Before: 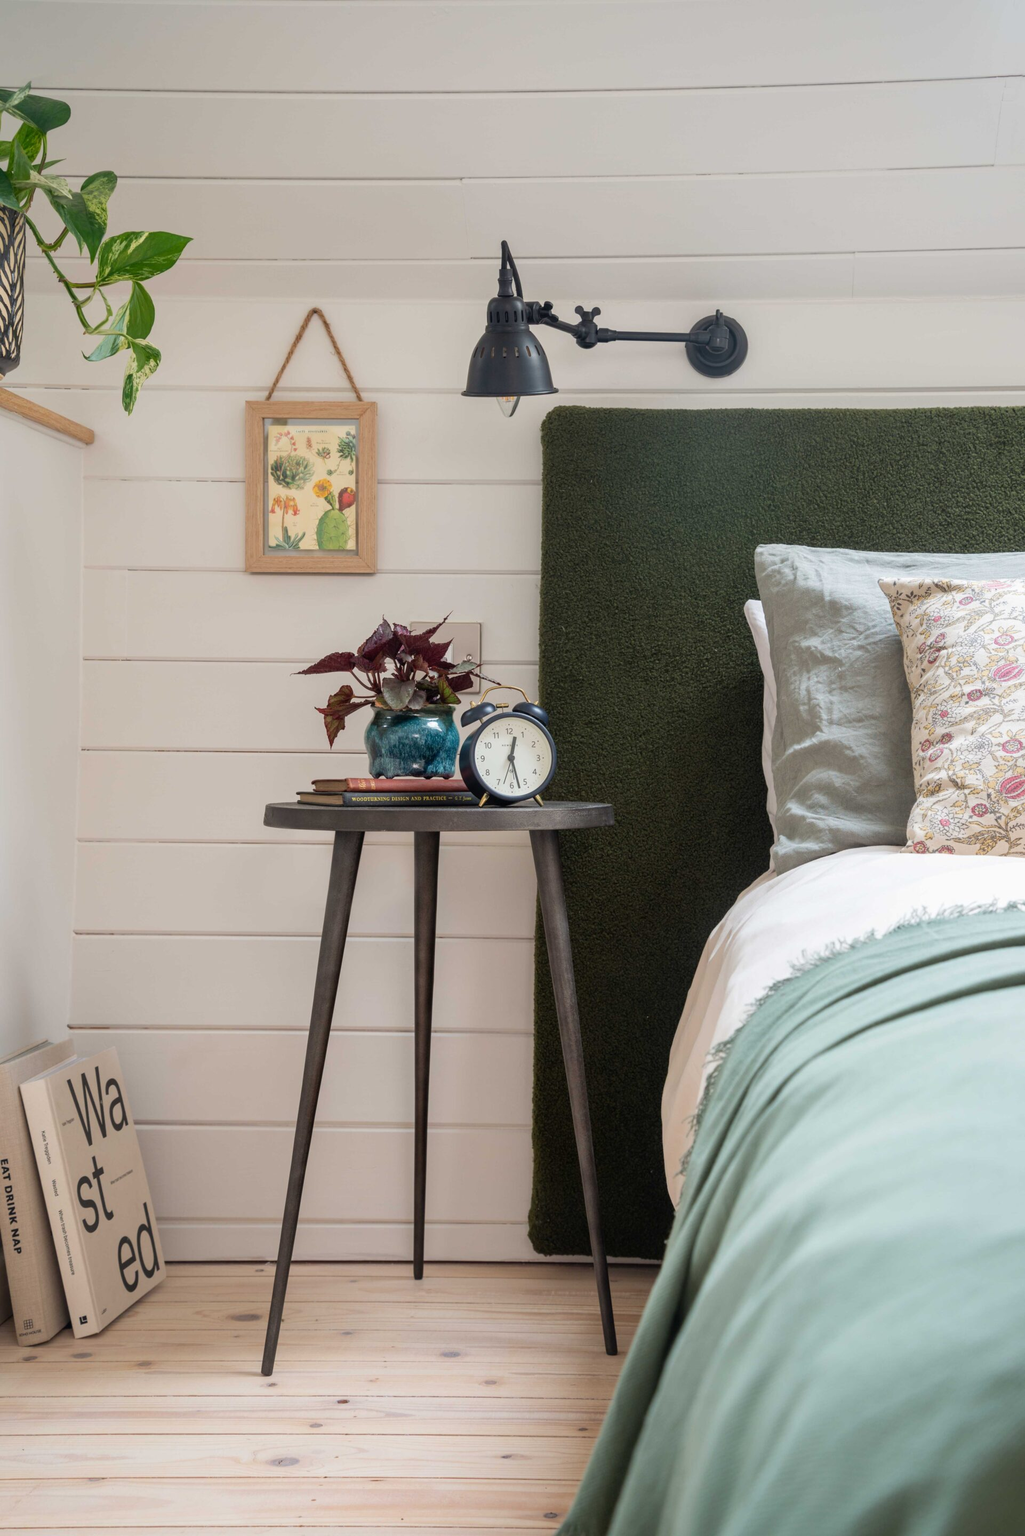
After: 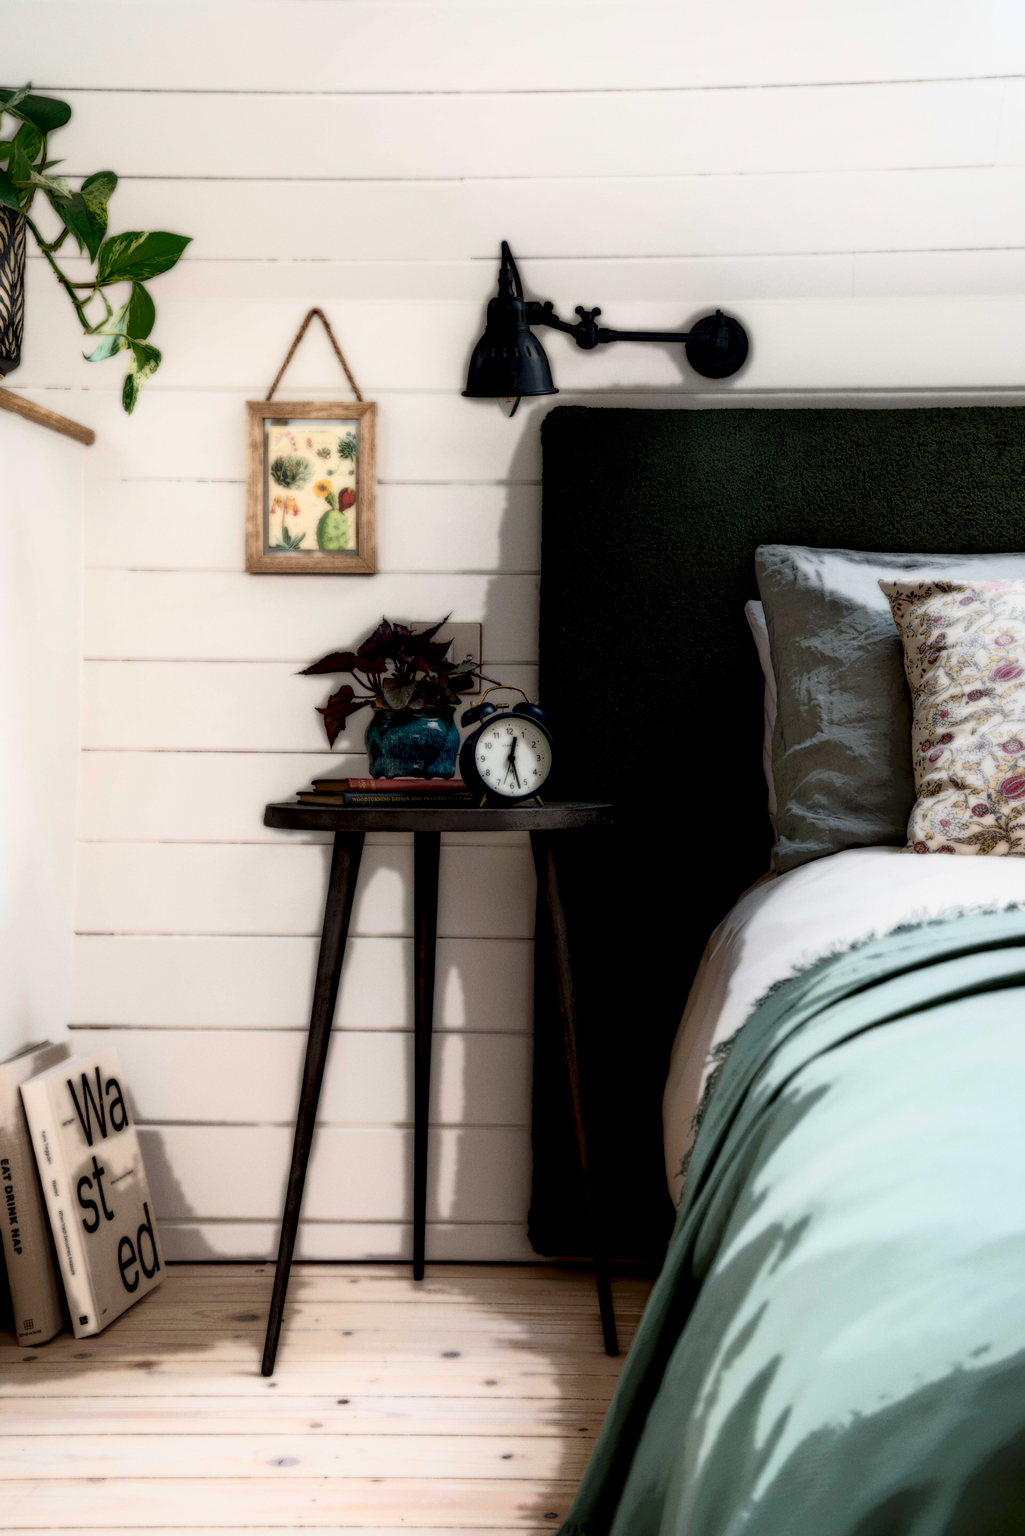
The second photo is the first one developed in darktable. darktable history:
grain: coarseness 0.09 ISO, strength 16.61%
bloom: size 0%, threshold 54.82%, strength 8.31%
local contrast: highlights 0%, shadows 198%, detail 164%, midtone range 0.001
